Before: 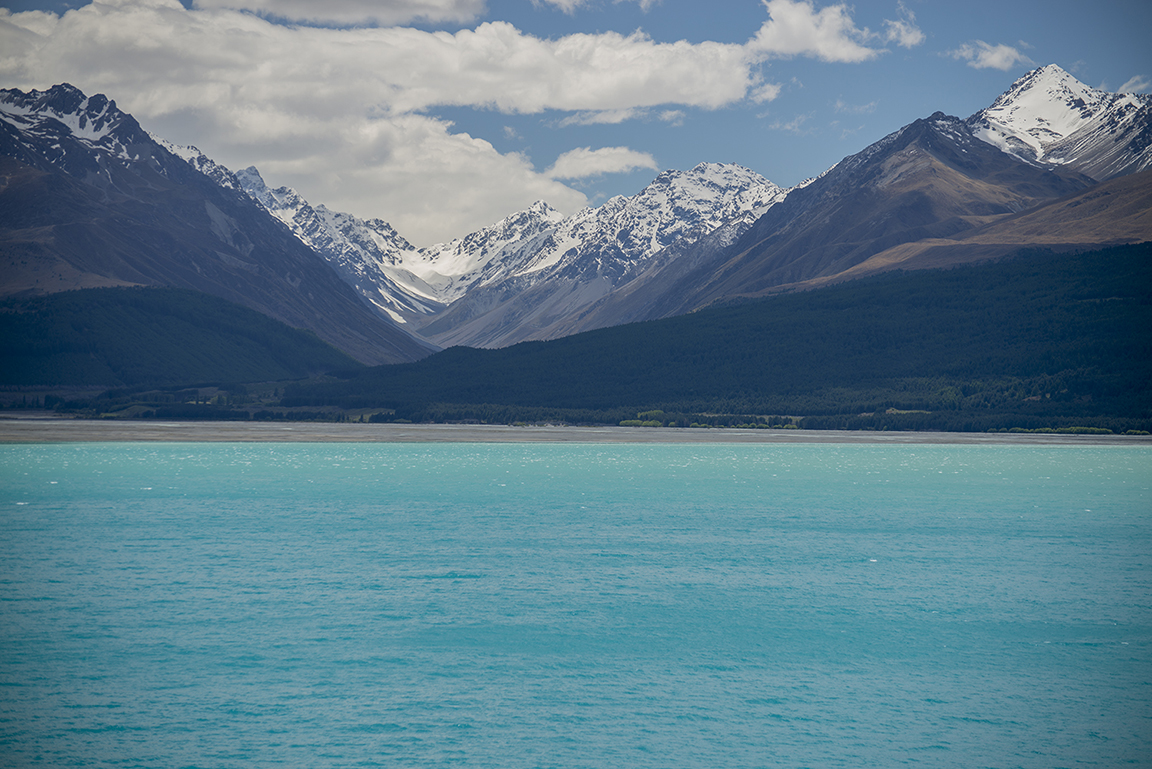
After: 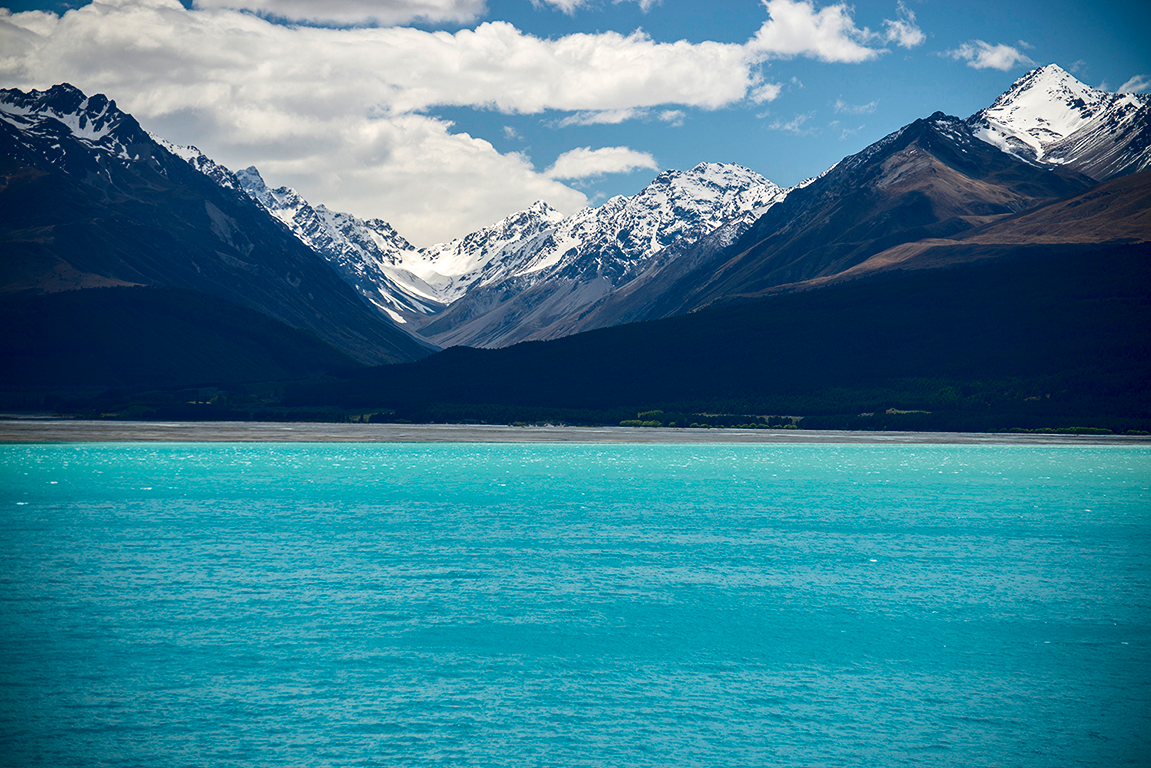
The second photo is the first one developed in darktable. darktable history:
contrast brightness saturation: contrast 0.19, brightness -0.24, saturation 0.11
exposure: exposure 0.493 EV, compensate highlight preservation false
